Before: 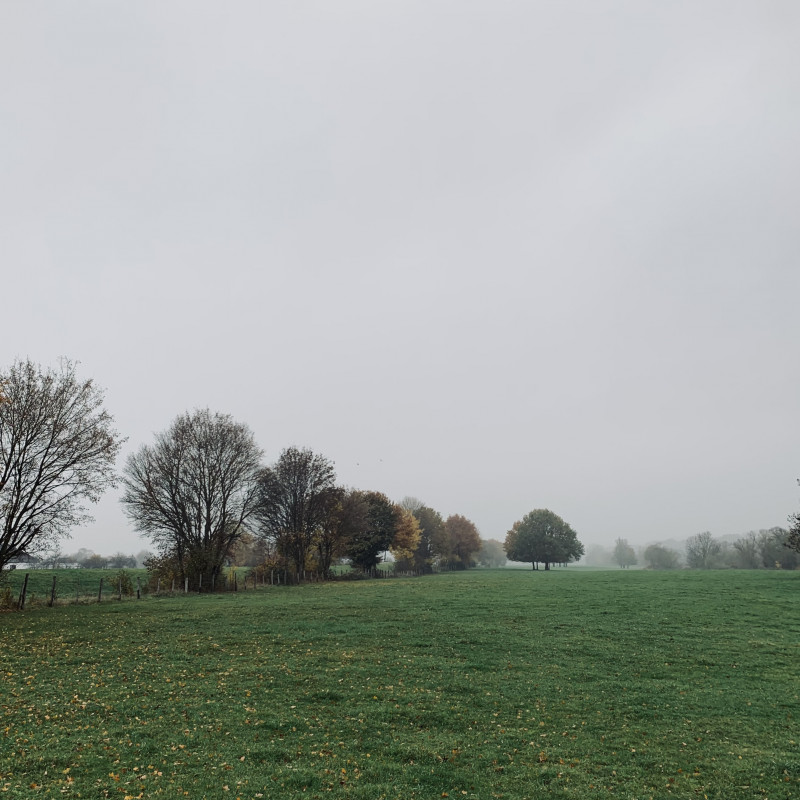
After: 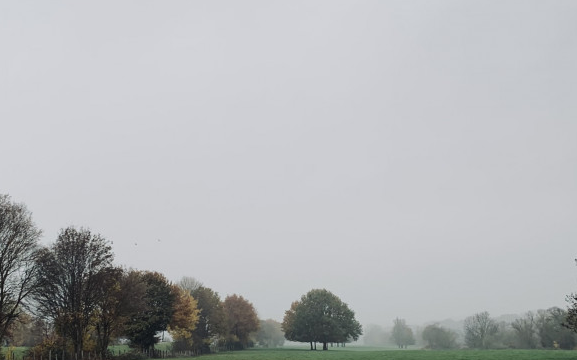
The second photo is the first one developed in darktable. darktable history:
crop and rotate: left 27.813%, top 27.542%, bottom 27.402%
